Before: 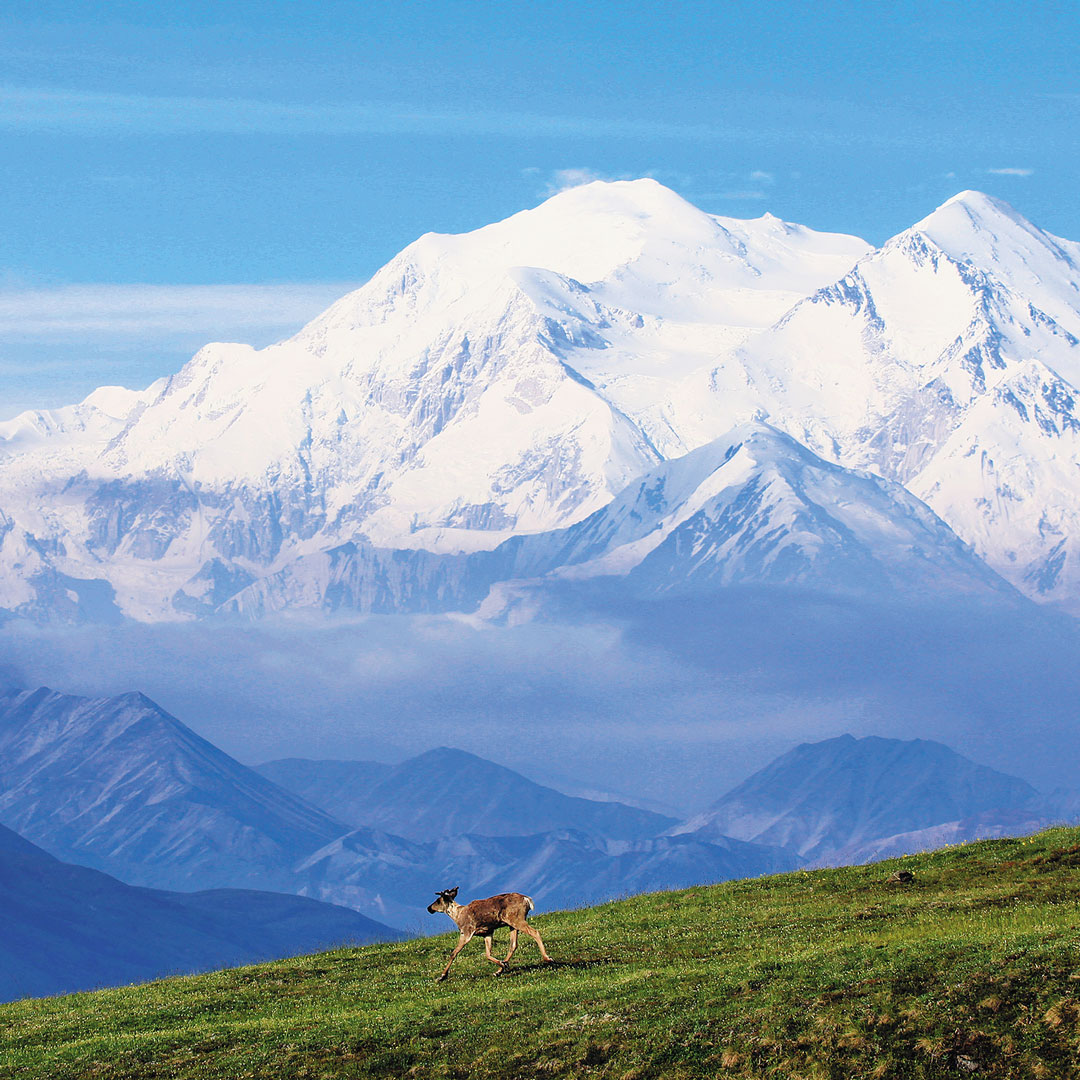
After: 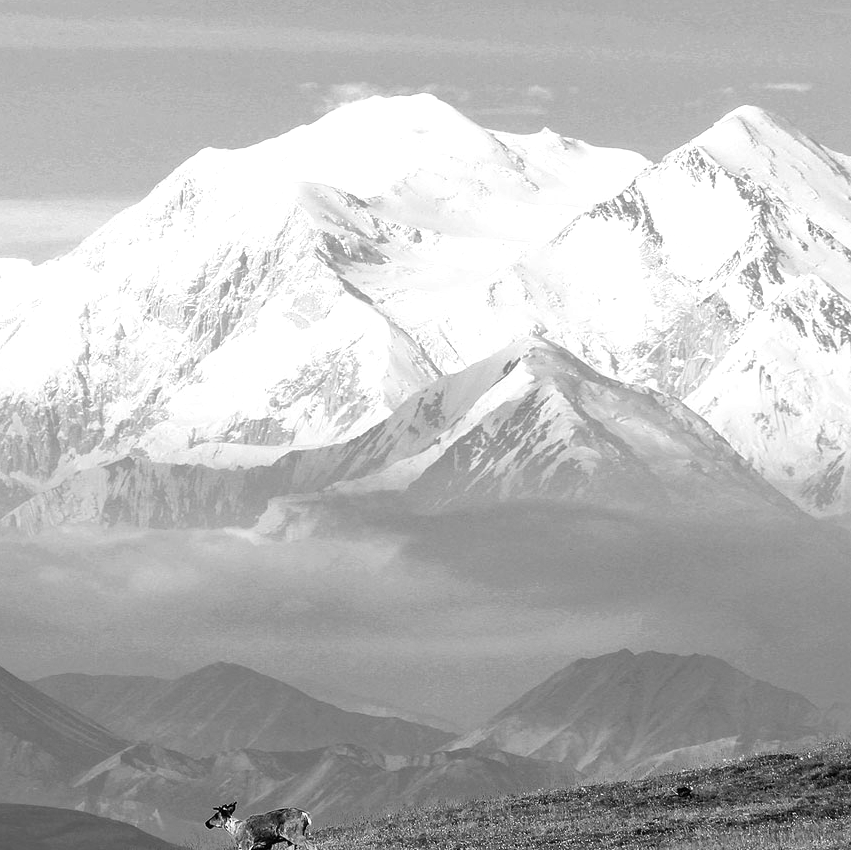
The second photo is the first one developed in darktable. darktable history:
color balance: mode lift, gamma, gain (sRGB), lift [0.997, 0.979, 1.021, 1.011], gamma [1, 1.084, 0.916, 0.998], gain [1, 0.87, 1.13, 1.101], contrast 4.55%, contrast fulcrum 38.24%, output saturation 104.09%
local contrast: mode bilateral grid, contrast 20, coarseness 50, detail 120%, midtone range 0.2
crop and rotate: left 20.74%, top 7.912%, right 0.375%, bottom 13.378%
monochrome: on, module defaults
